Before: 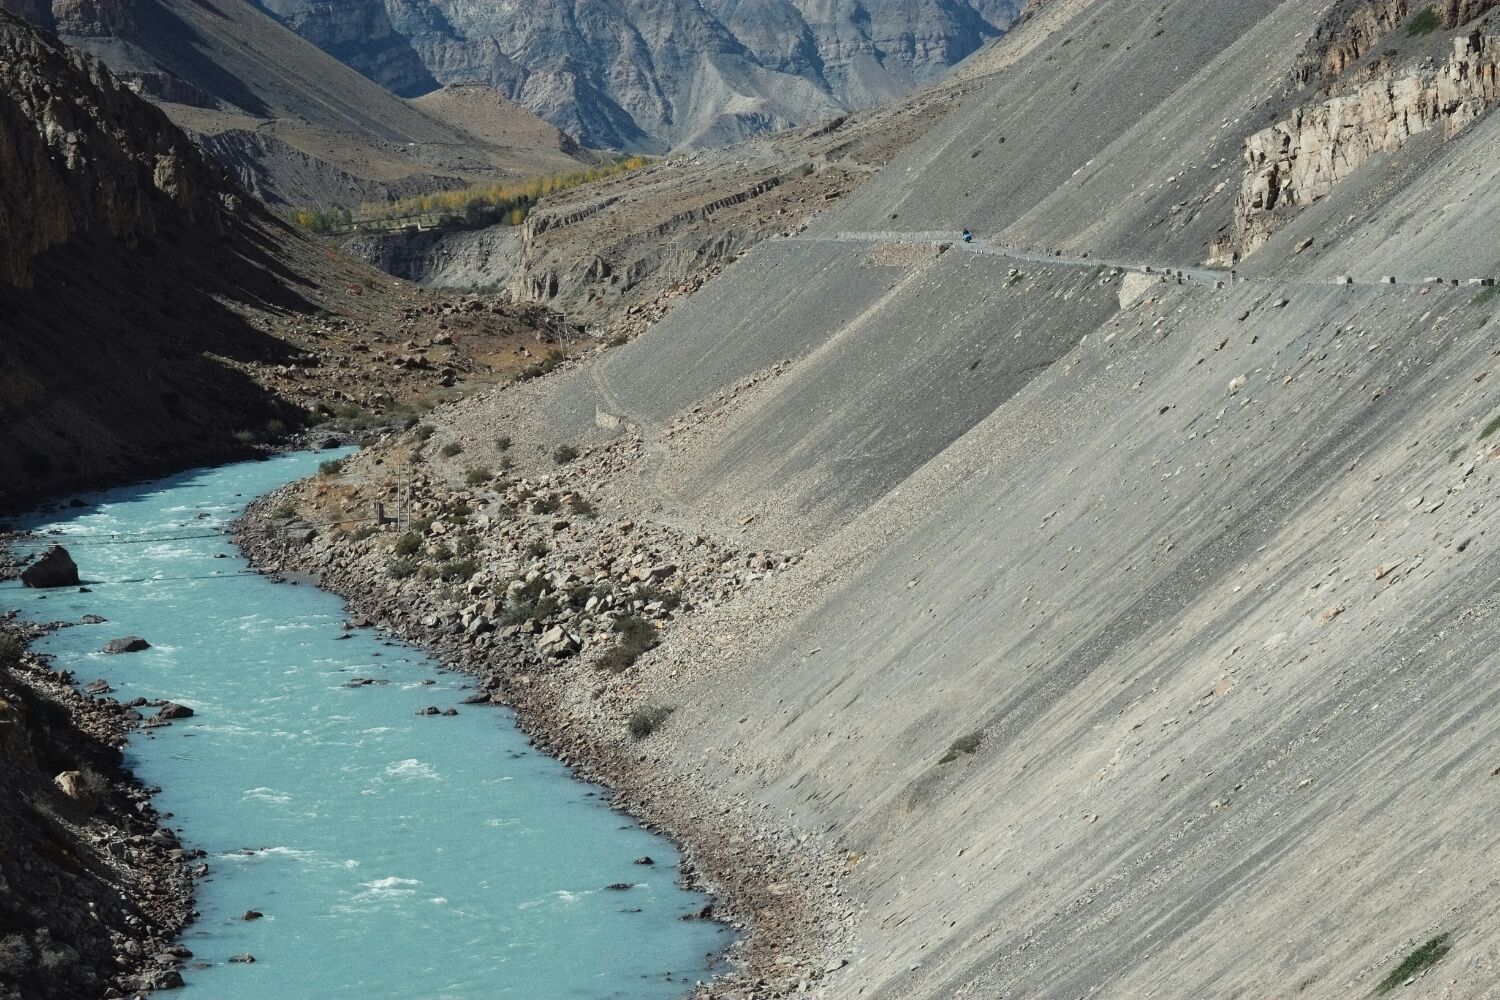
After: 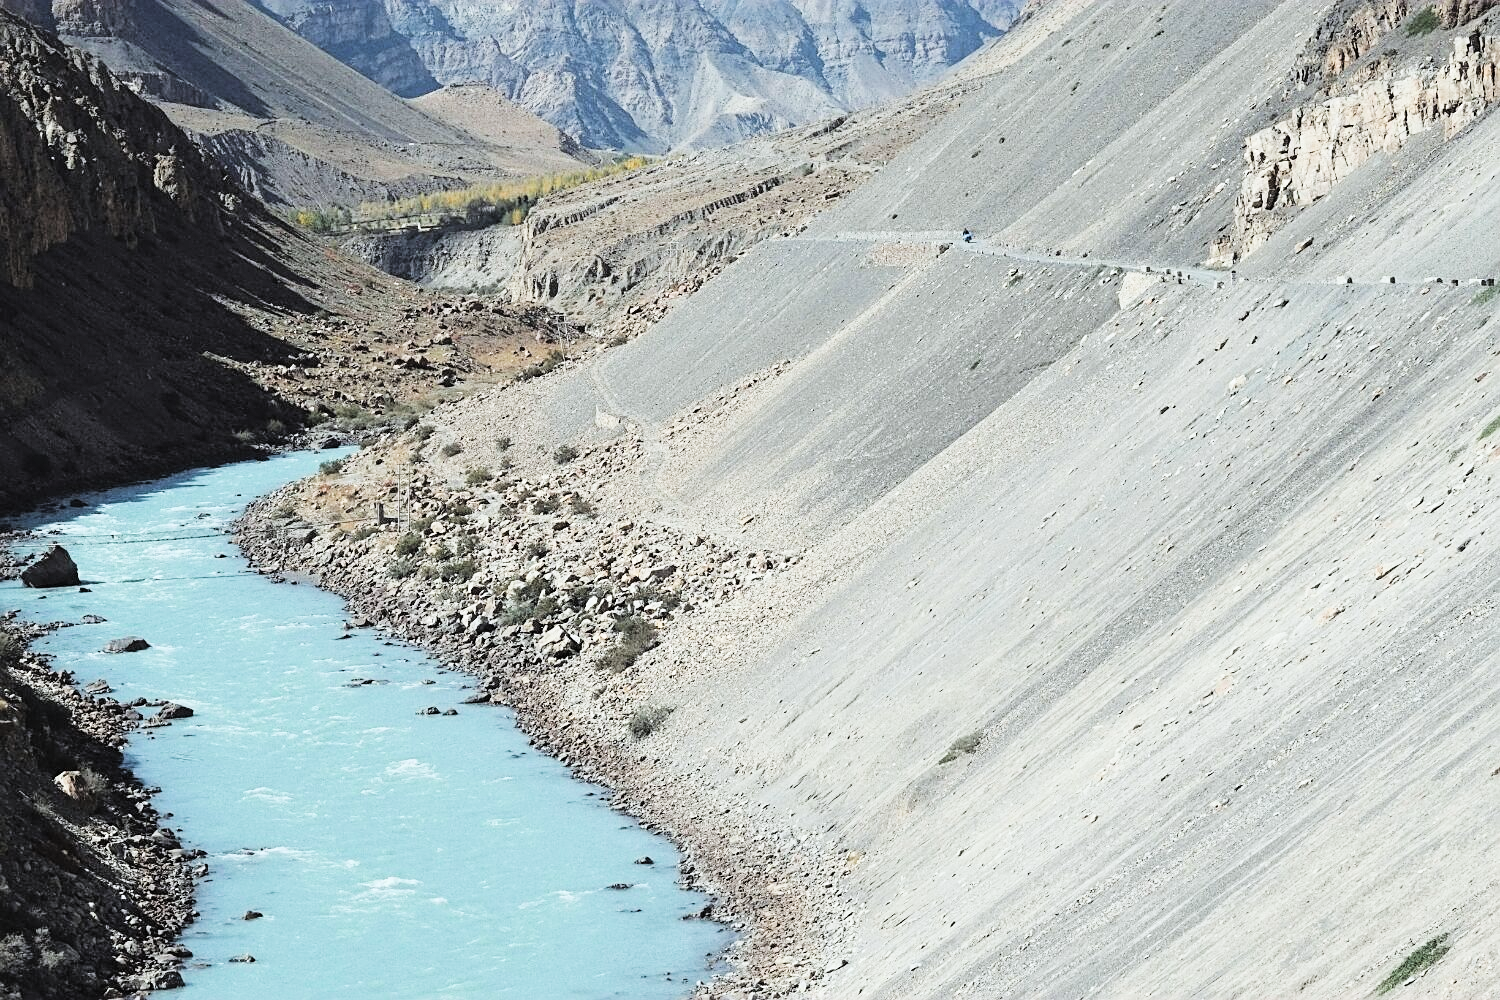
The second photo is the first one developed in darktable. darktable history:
exposure: black level correction 0, exposure 1.4 EV, compensate highlight preservation false
white balance: red 0.98, blue 1.034
color balance: lift [1.01, 1, 1, 1], gamma [1.097, 1, 1, 1], gain [0.85, 1, 1, 1]
sharpen: on, module defaults
filmic rgb: black relative exposure -5 EV, hardness 2.88, contrast 1.3
